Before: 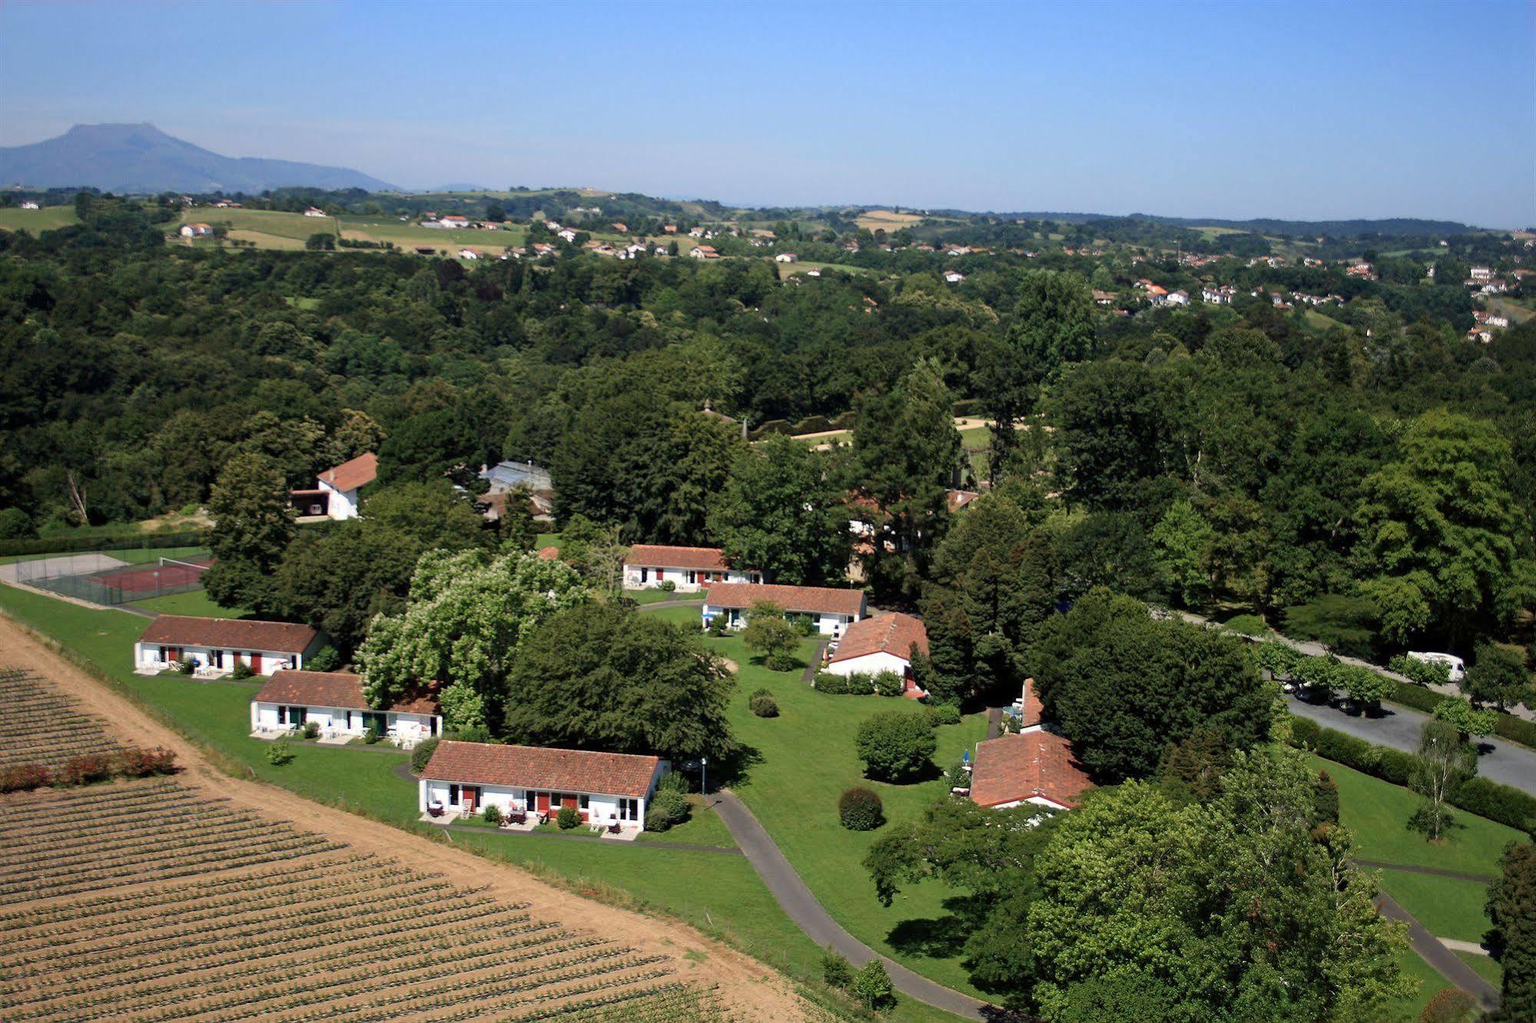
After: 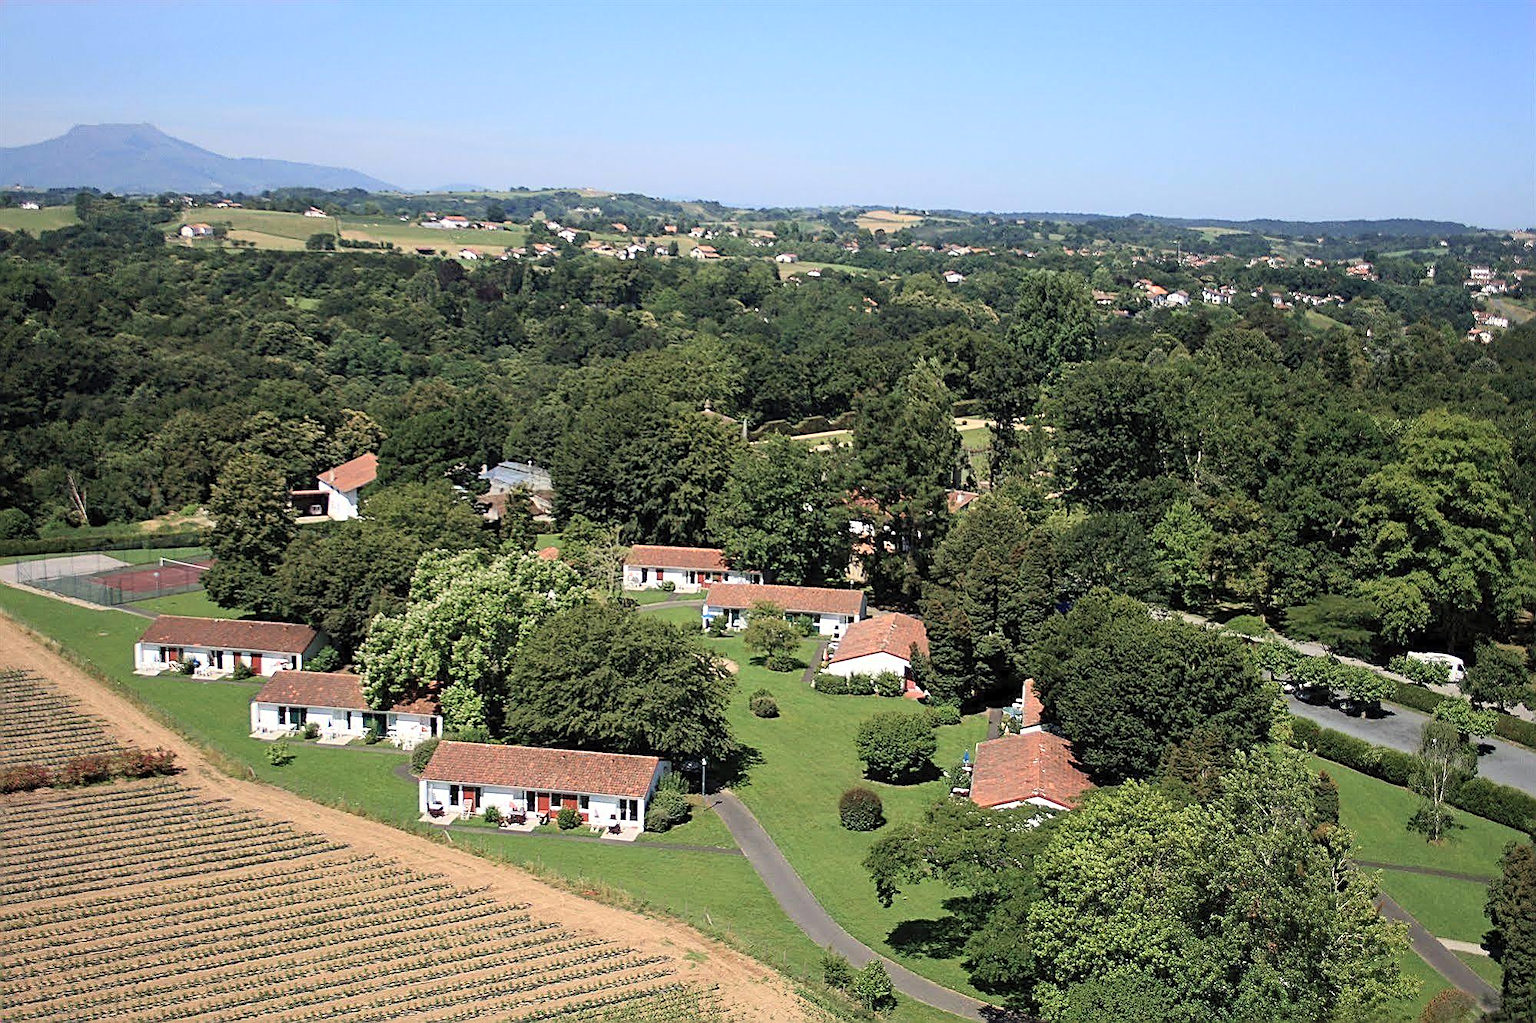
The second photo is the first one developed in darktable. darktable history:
sharpen: amount 0.989
contrast brightness saturation: contrast 0.142, brightness 0.222
